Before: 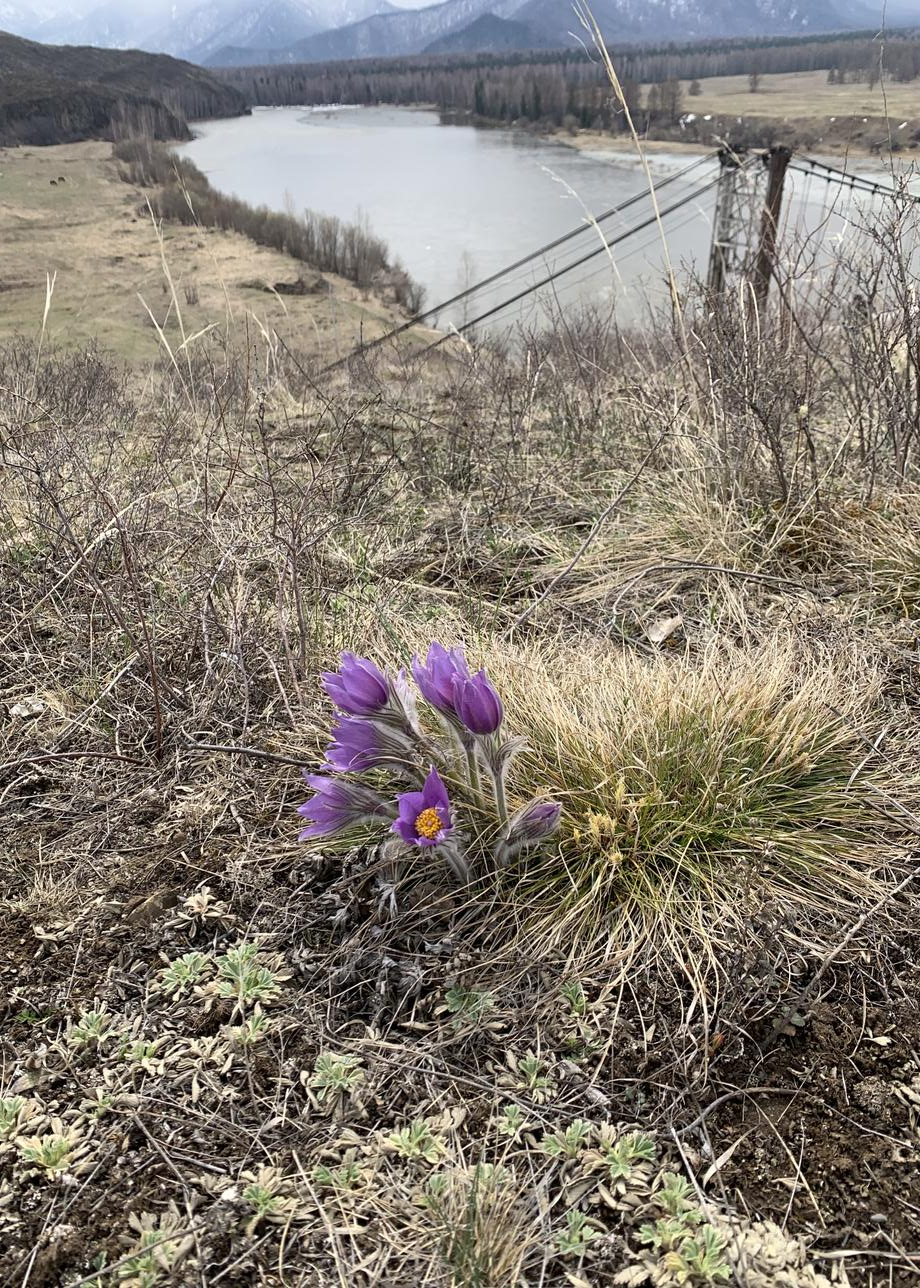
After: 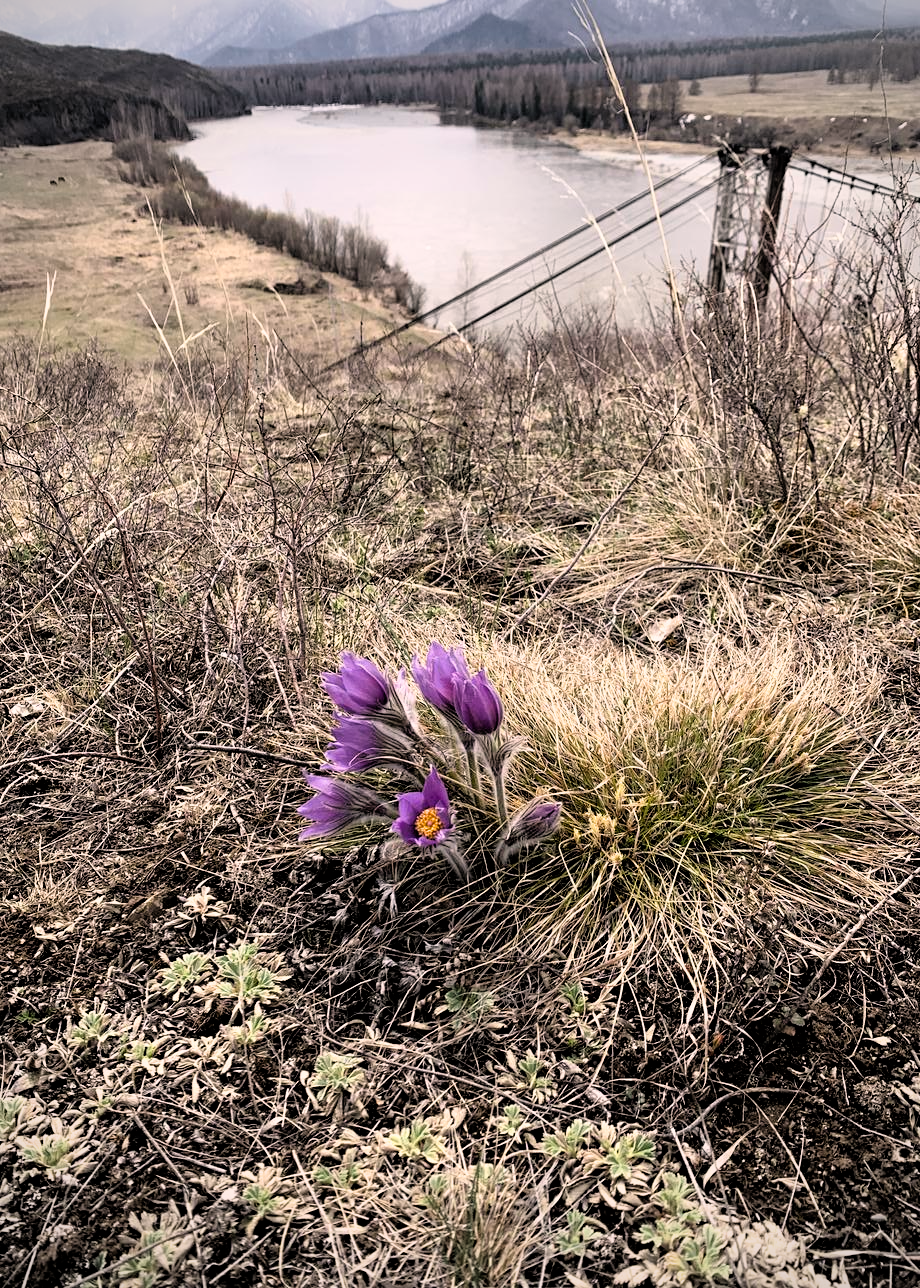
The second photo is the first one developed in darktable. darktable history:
filmic rgb: black relative exposure -3.64 EV, white relative exposure 2.44 EV, hardness 3.29
color correction: highlights a* 7.34, highlights b* 4.37
vignetting: on, module defaults
